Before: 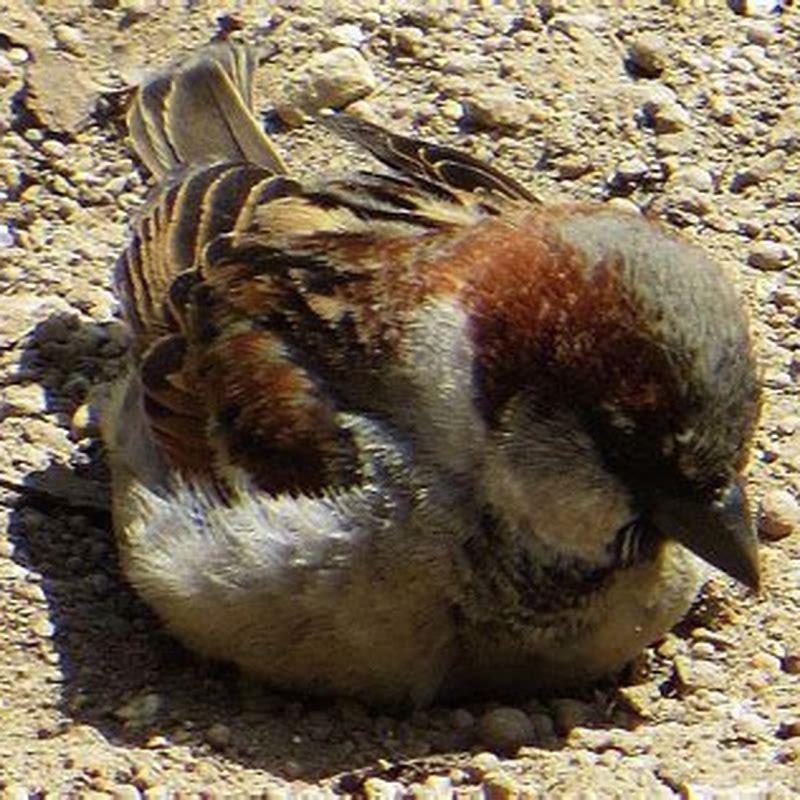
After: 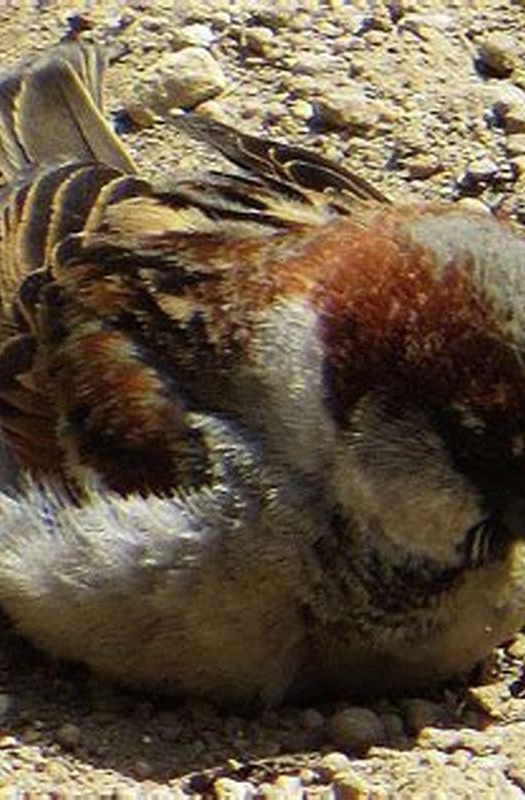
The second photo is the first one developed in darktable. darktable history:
crop and rotate: left 18.796%, right 15.473%
